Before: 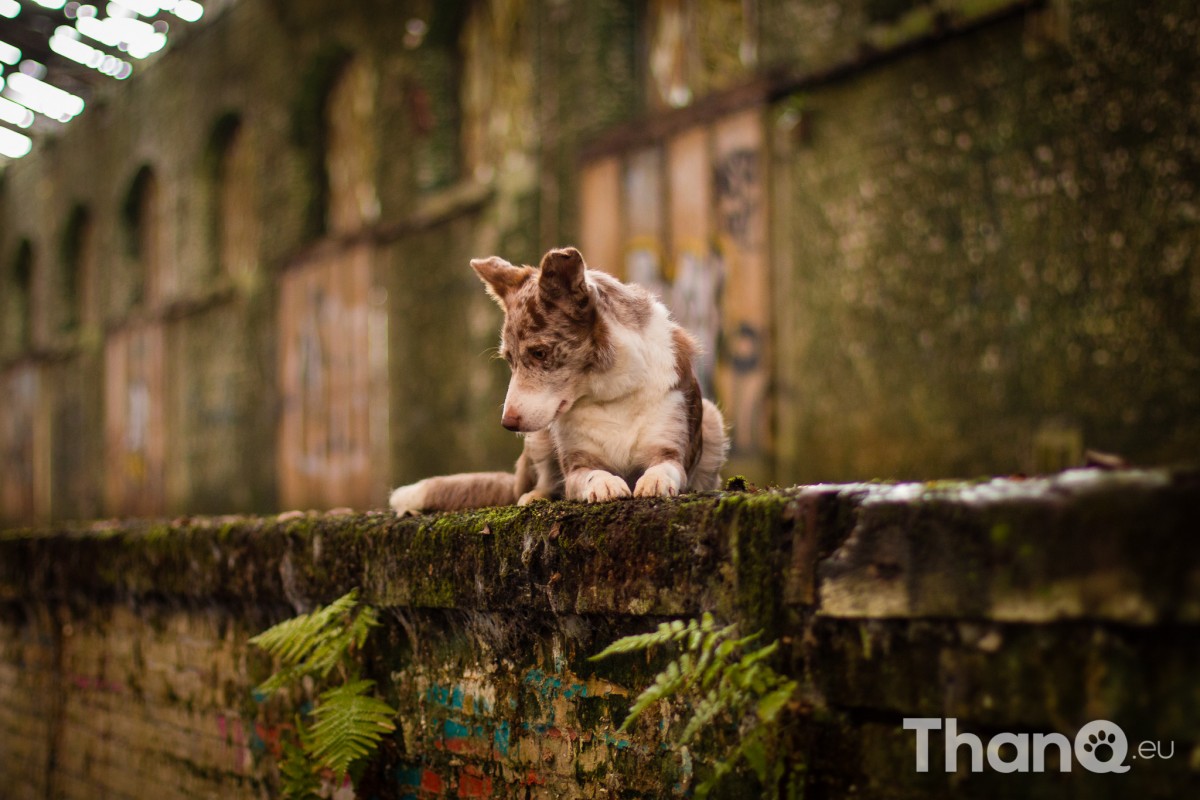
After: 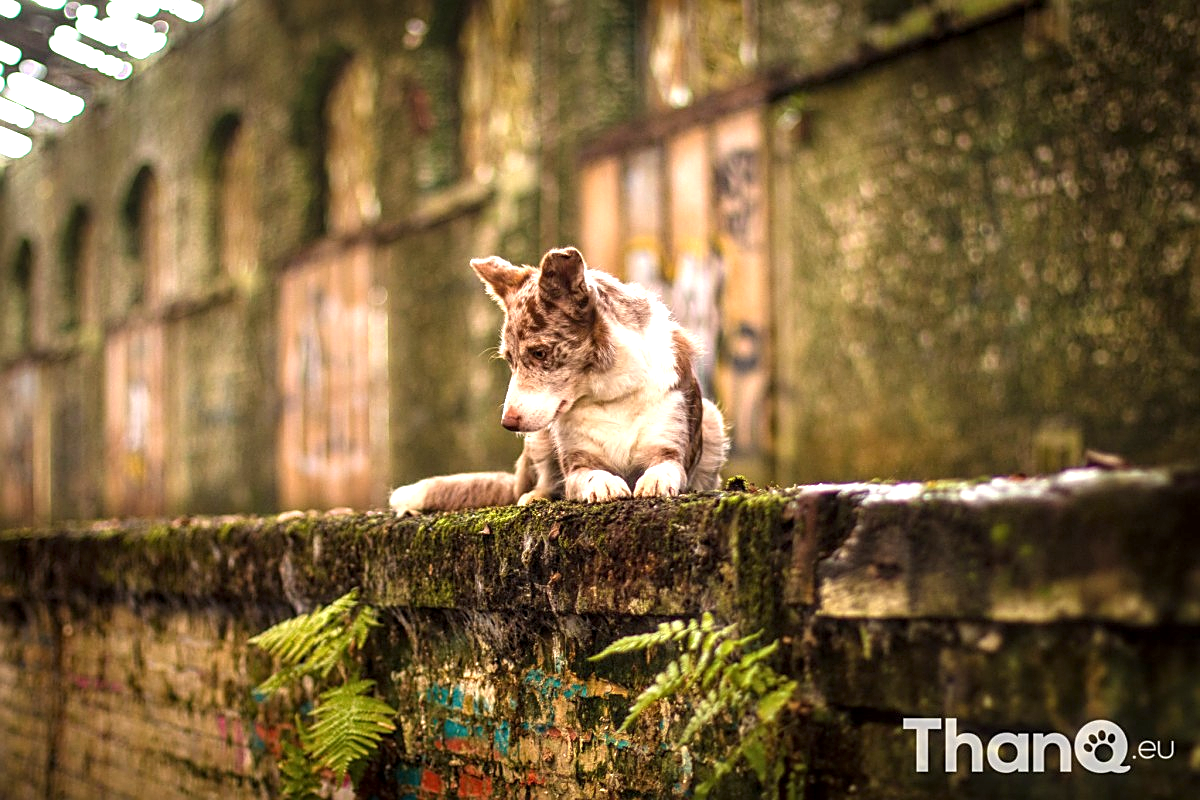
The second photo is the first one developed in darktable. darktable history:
local contrast: on, module defaults
sharpen: on, module defaults
exposure: black level correction 0, exposure 1.1 EV, compensate highlight preservation false
